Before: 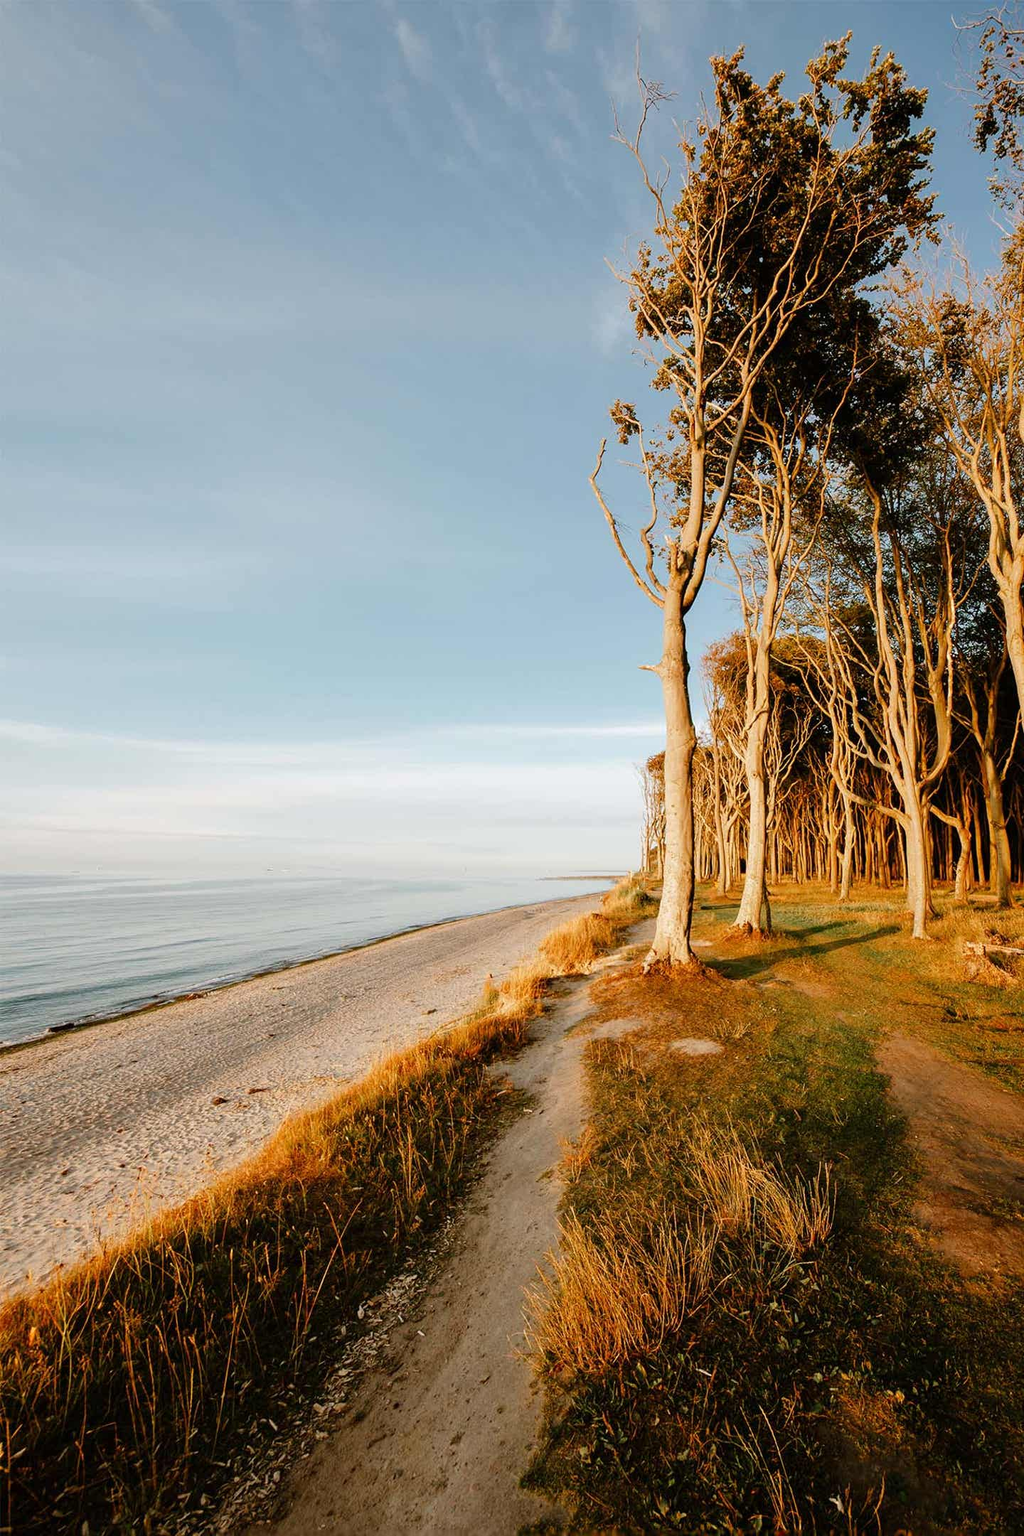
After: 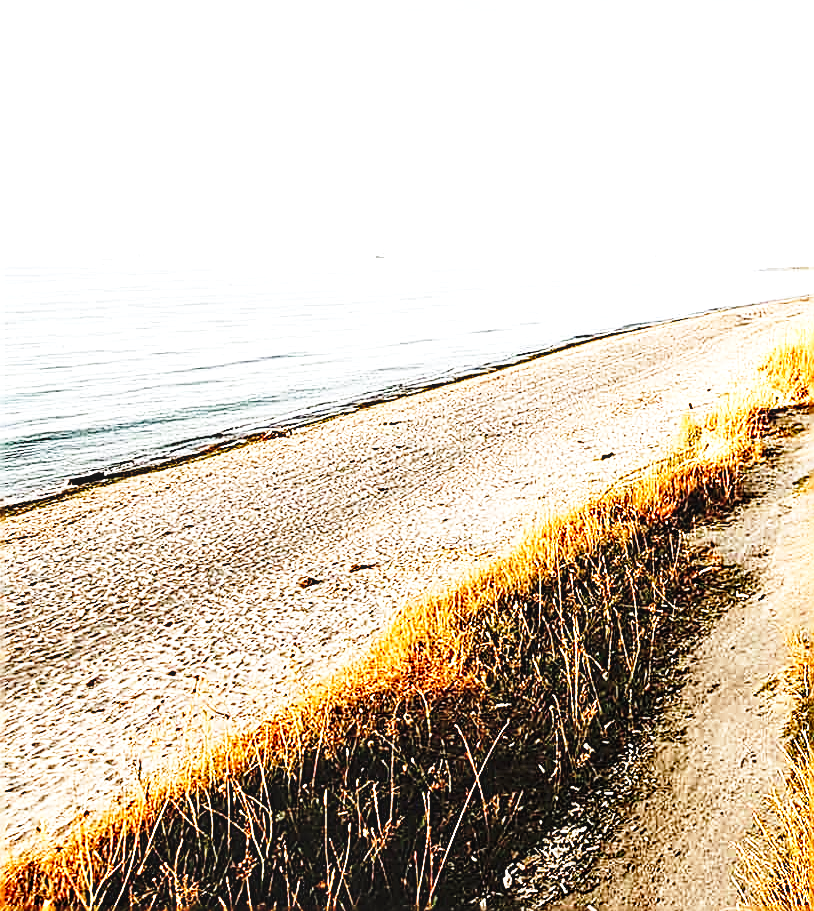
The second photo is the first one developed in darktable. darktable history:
local contrast: detail 130%
crop: top 44.754%, right 43.404%, bottom 13.079%
tone equalizer: -8 EV -0.767 EV, -7 EV -0.703 EV, -6 EV -0.605 EV, -5 EV -0.422 EV, -3 EV 0.392 EV, -2 EV 0.6 EV, -1 EV 0.677 EV, +0 EV 0.768 EV, edges refinement/feathering 500, mask exposure compensation -1.57 EV, preserve details no
color correction: highlights a* 0.024, highlights b* -0.739
base curve: curves: ch0 [(0, 0) (0.028, 0.03) (0.121, 0.232) (0.46, 0.748) (0.859, 0.968) (1, 1)], preserve colors none
exposure: black level correction -0.002, exposure 0.548 EV, compensate exposure bias true, compensate highlight preservation false
sharpen: amount 1.995
